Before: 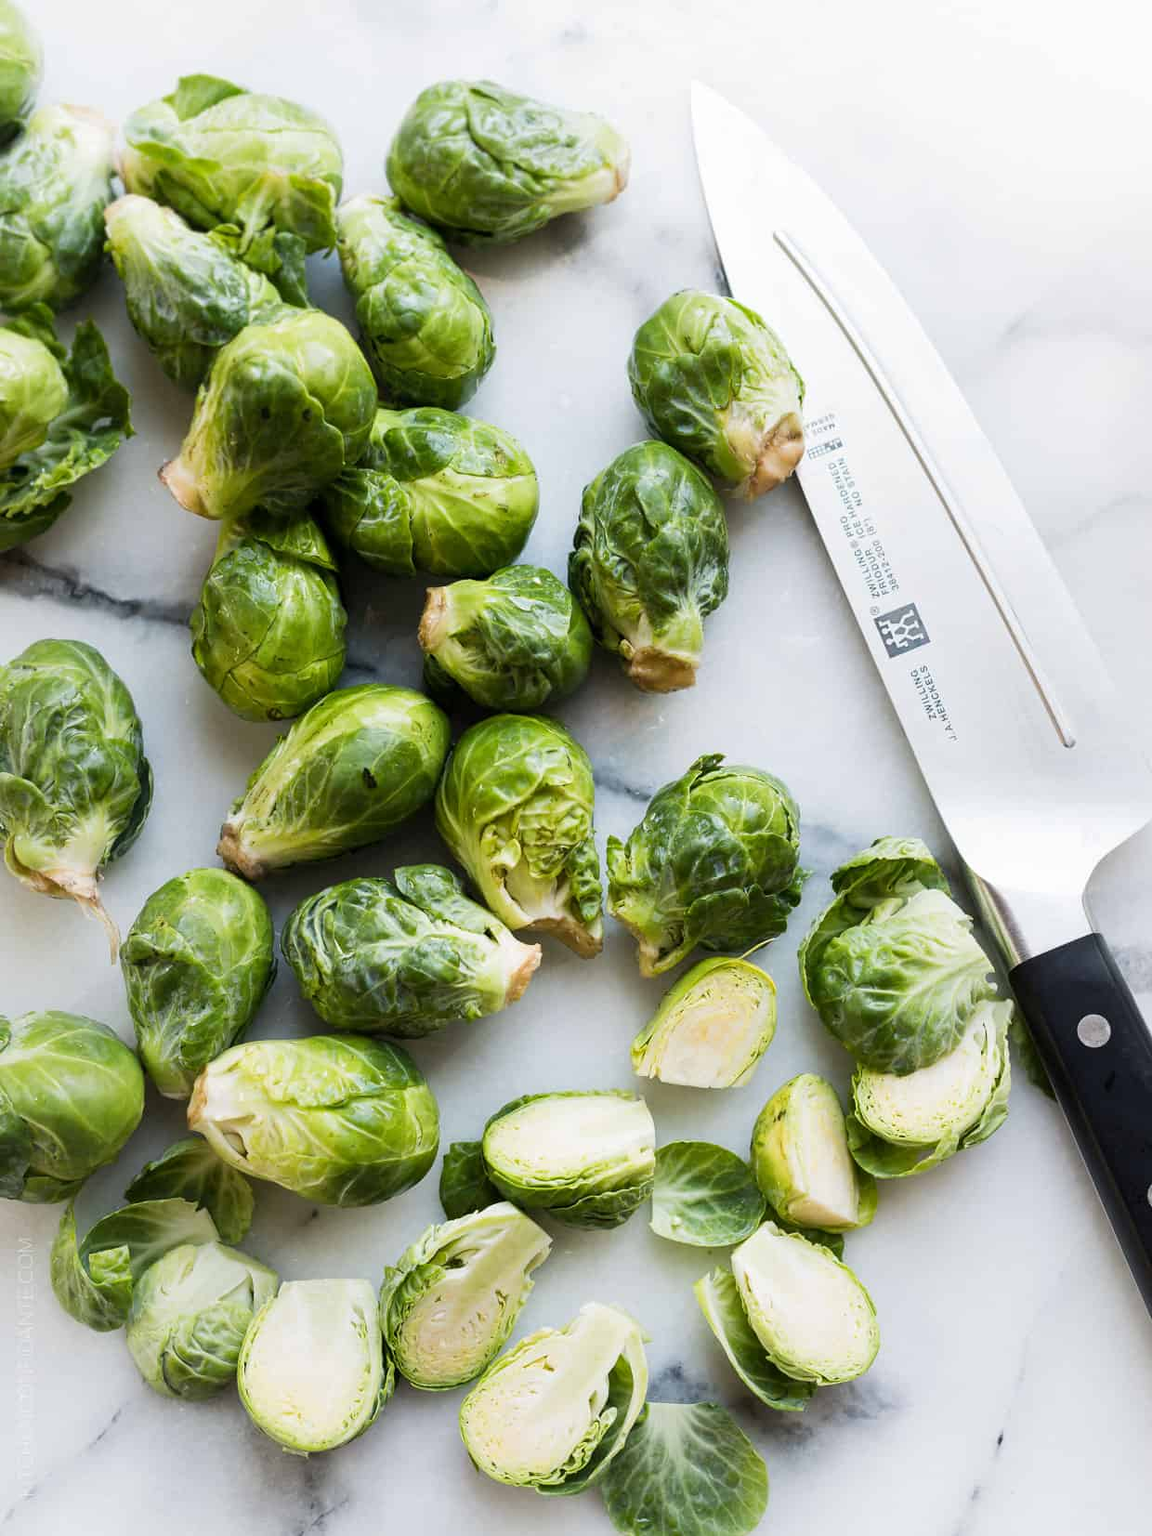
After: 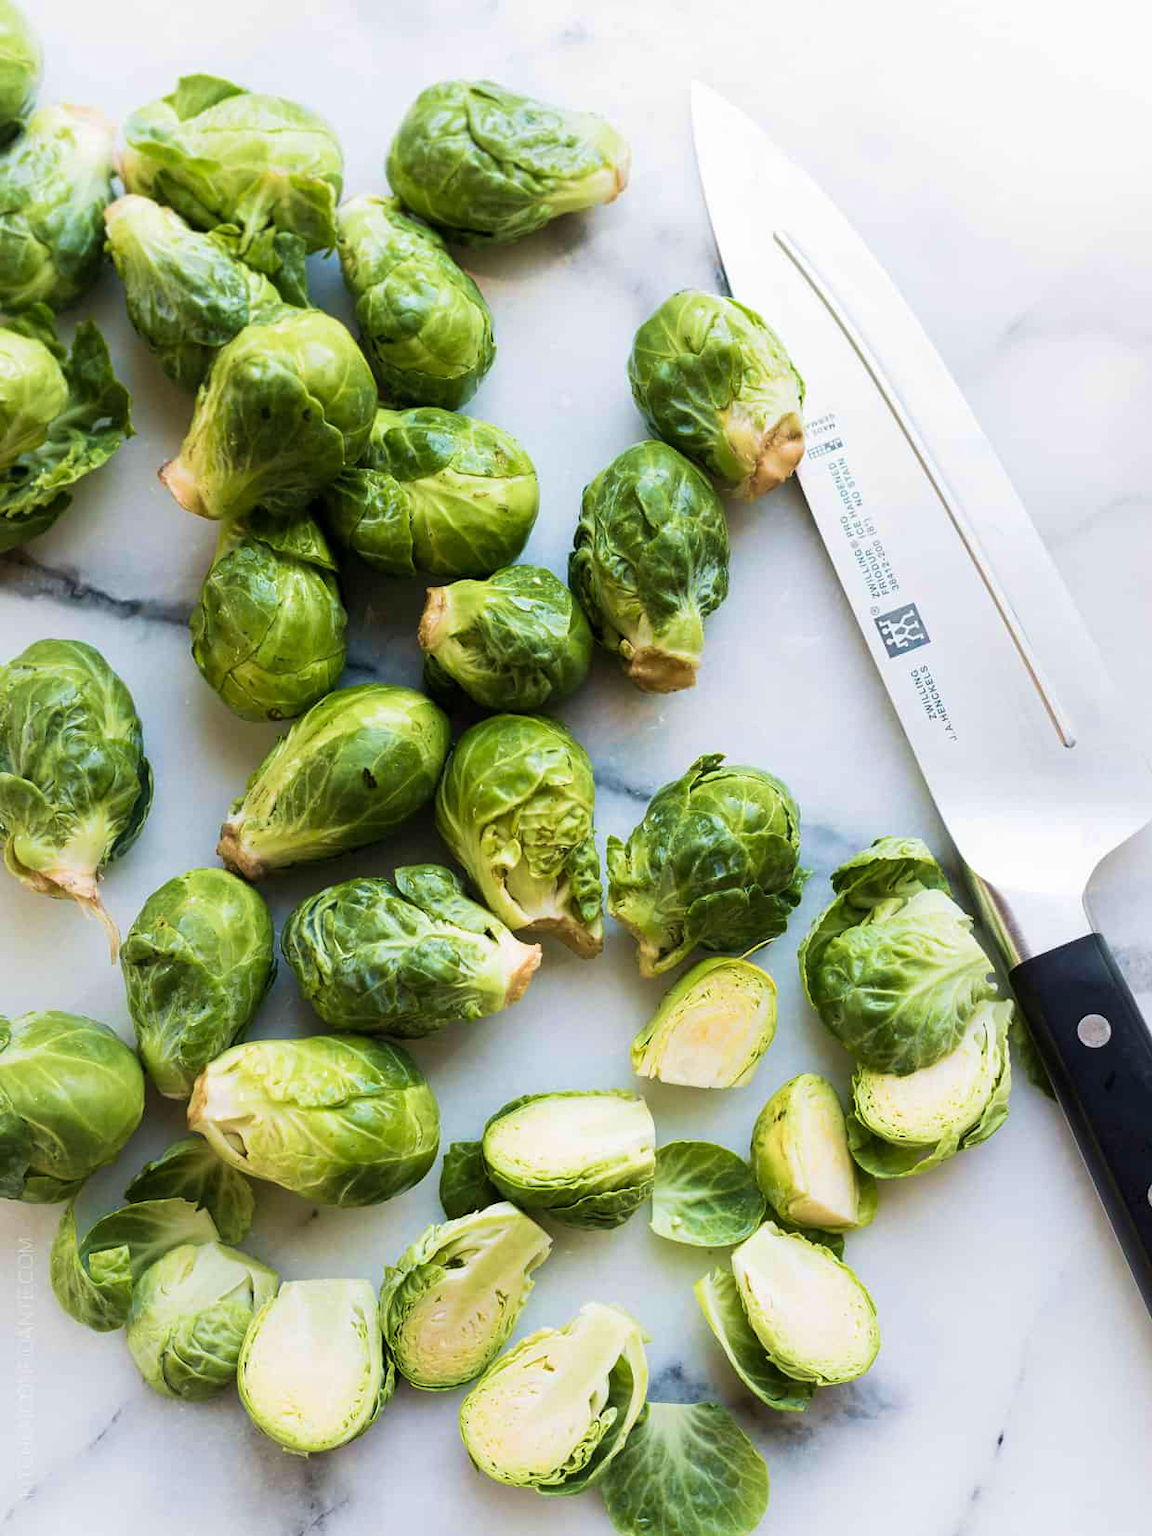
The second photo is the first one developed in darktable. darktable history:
velvia: strength 55.71%
